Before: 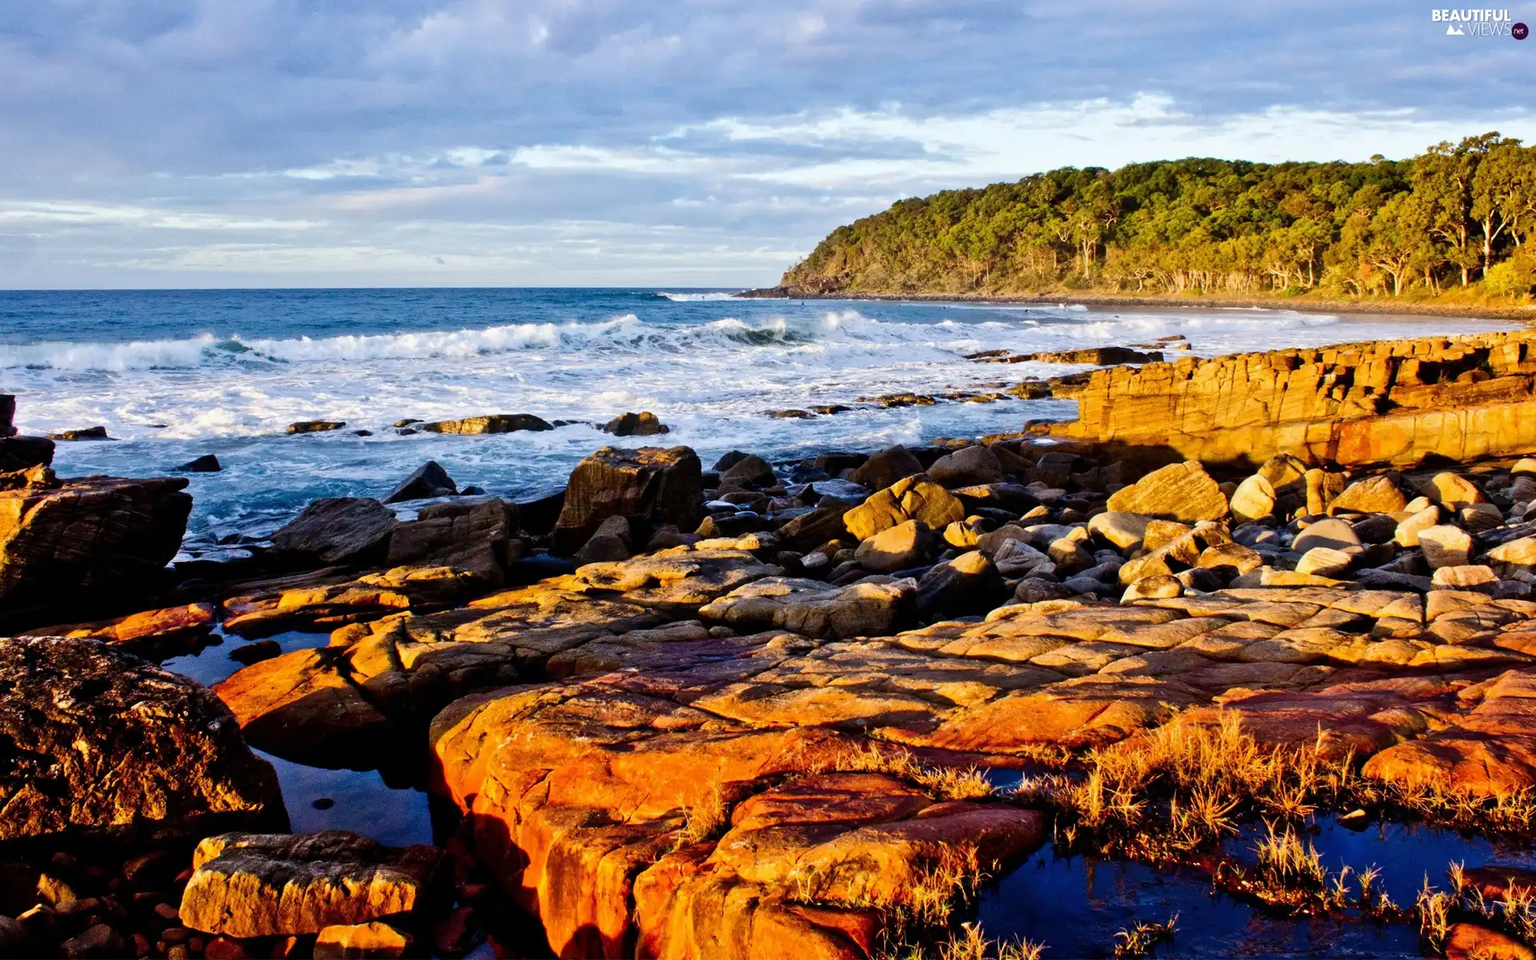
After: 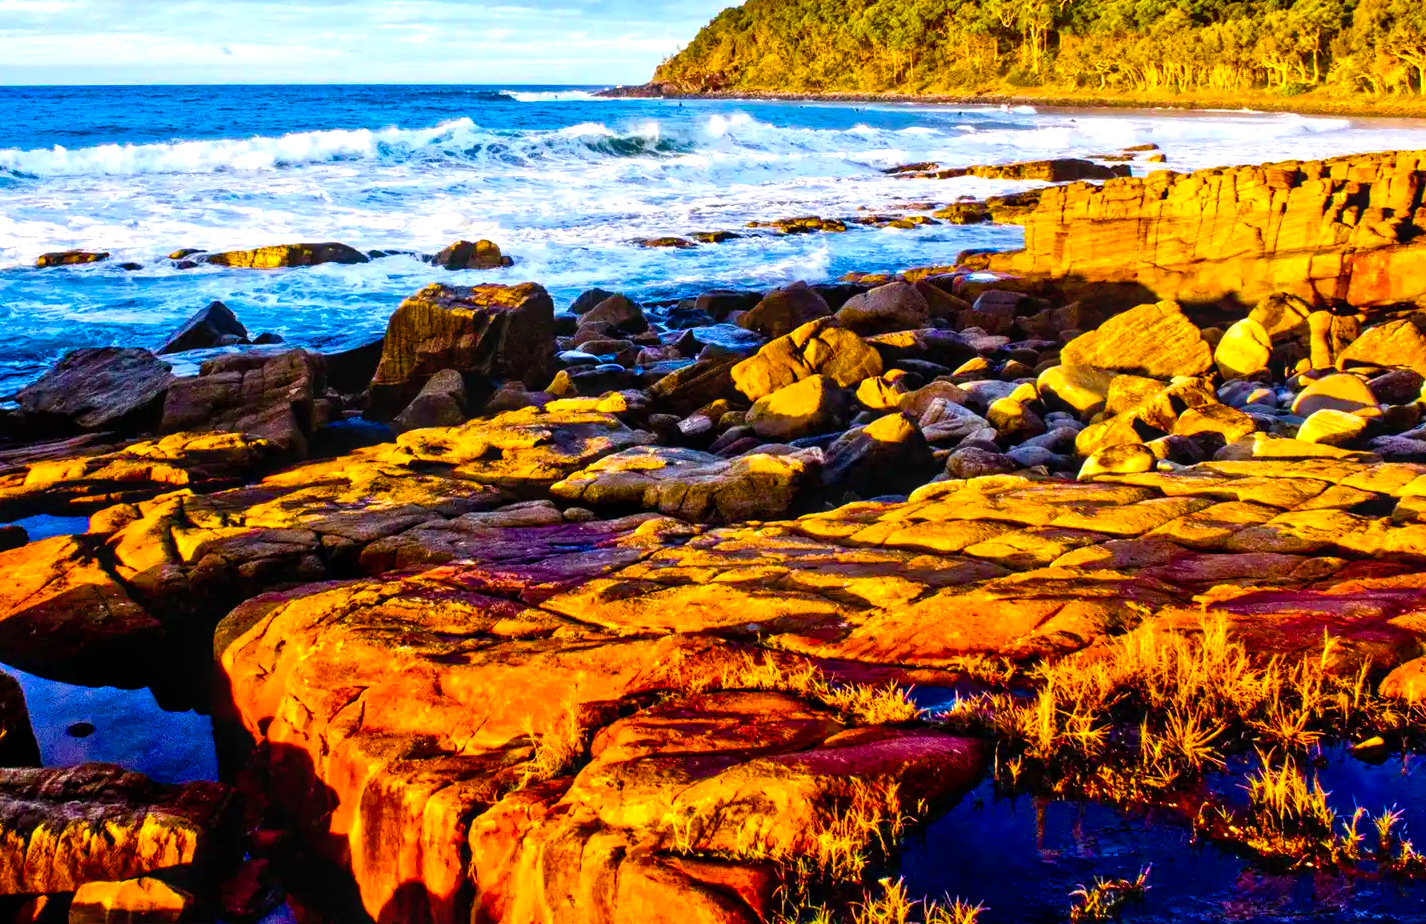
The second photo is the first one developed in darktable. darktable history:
exposure: black level correction 0, exposure 0.594 EV, compensate exposure bias true, compensate highlight preservation false
contrast brightness saturation: contrast 0.046
color balance rgb: perceptual saturation grading › global saturation 36.854%, perceptual saturation grading › shadows 35.127%, global vibrance 50.268%
local contrast: on, module defaults
crop: left 16.832%, top 22.918%, right 8.845%
